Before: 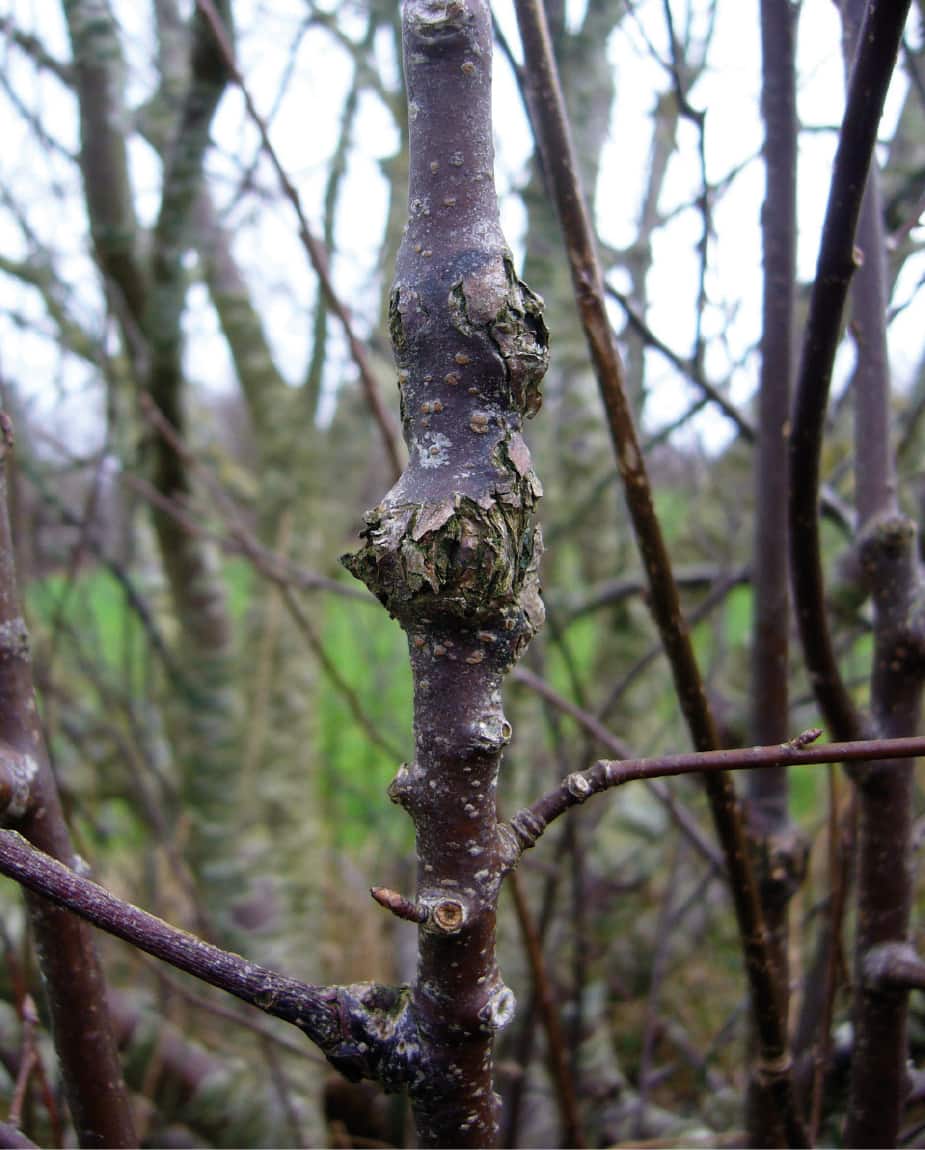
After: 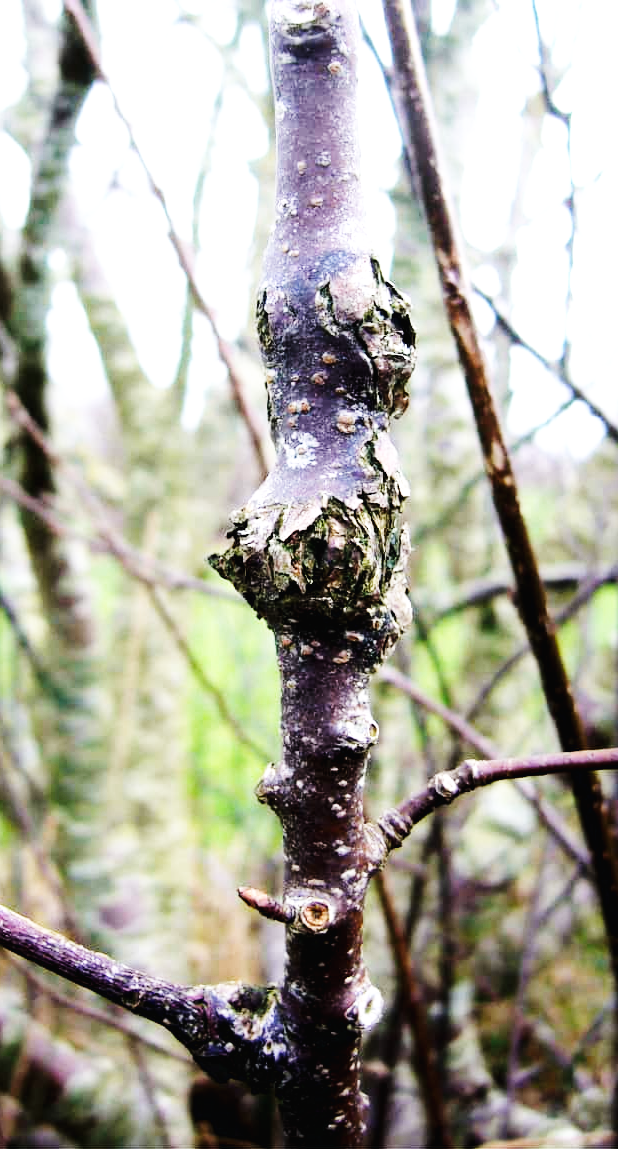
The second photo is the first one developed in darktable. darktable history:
exposure: exposure -0.152 EV, compensate highlight preservation false
crop and rotate: left 14.447%, right 18.728%
tone equalizer: -8 EV -1.07 EV, -7 EV -1.03 EV, -6 EV -0.841 EV, -5 EV -0.571 EV, -3 EV 0.555 EV, -2 EV 0.843 EV, -1 EV 0.989 EV, +0 EV 1.05 EV, mask exposure compensation -0.492 EV
base curve: curves: ch0 [(0, 0.003) (0.001, 0.002) (0.006, 0.004) (0.02, 0.022) (0.048, 0.086) (0.094, 0.234) (0.162, 0.431) (0.258, 0.629) (0.385, 0.8) (0.548, 0.918) (0.751, 0.988) (1, 1)], preserve colors none
